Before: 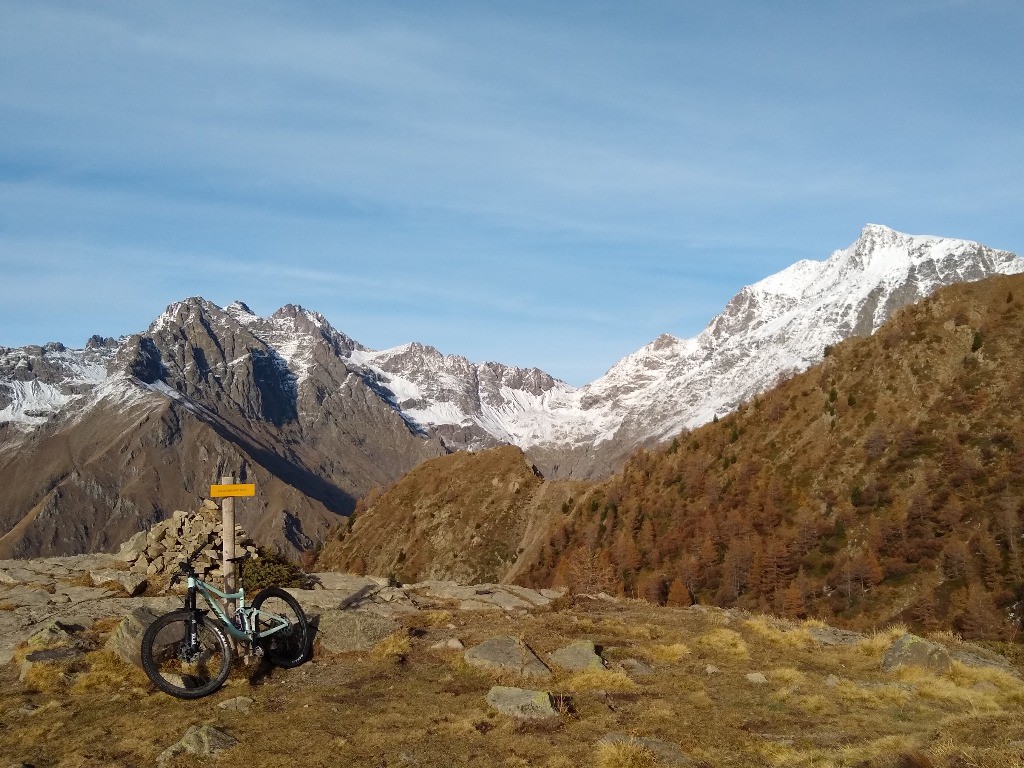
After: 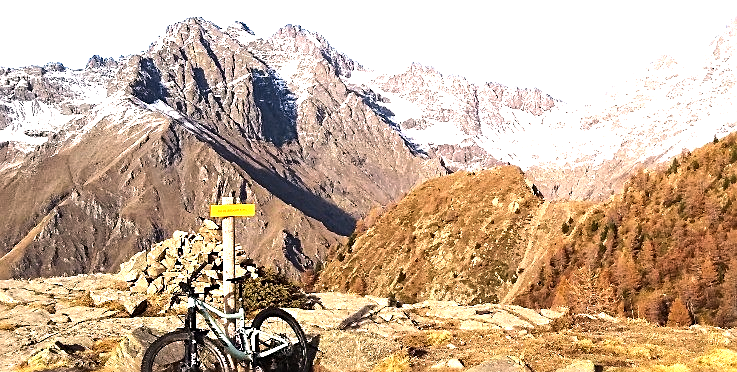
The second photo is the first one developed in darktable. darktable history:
exposure: black level correction 0, exposure 1.3 EV, compensate highlight preservation false
sharpen: on, module defaults
crop: top 36.498%, right 27.964%, bottom 14.995%
color correction: highlights a* 7.34, highlights b* 4.37
tone equalizer: -8 EV -0.75 EV, -7 EV -0.7 EV, -6 EV -0.6 EV, -5 EV -0.4 EV, -3 EV 0.4 EV, -2 EV 0.6 EV, -1 EV 0.7 EV, +0 EV 0.75 EV, edges refinement/feathering 500, mask exposure compensation -1.57 EV, preserve details no
color balance: output saturation 98.5%
